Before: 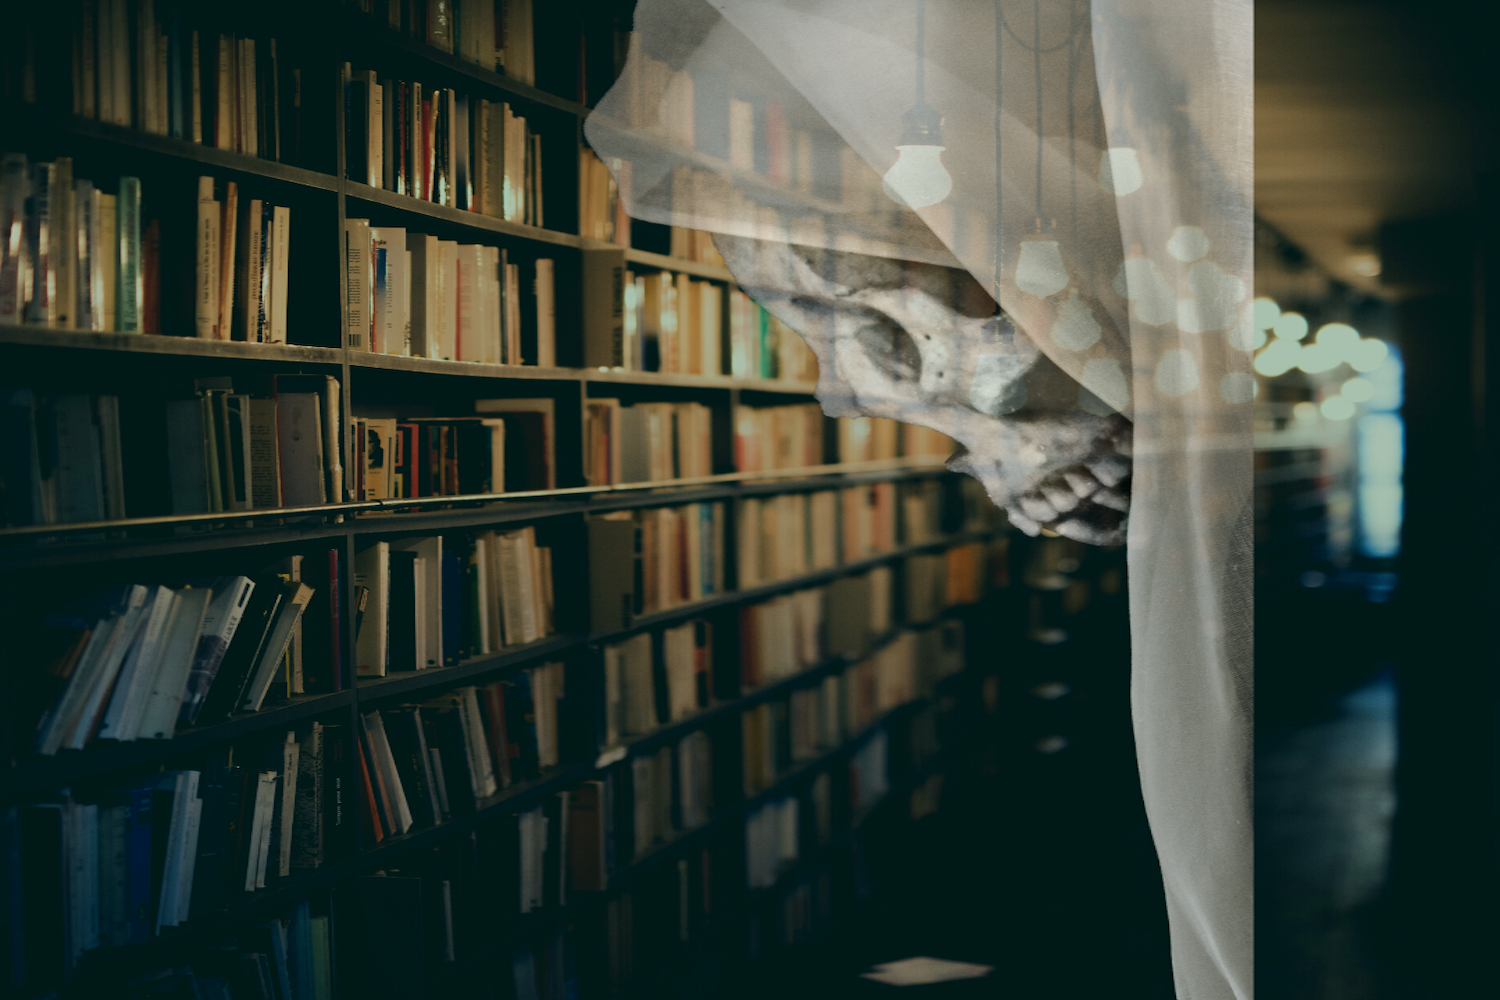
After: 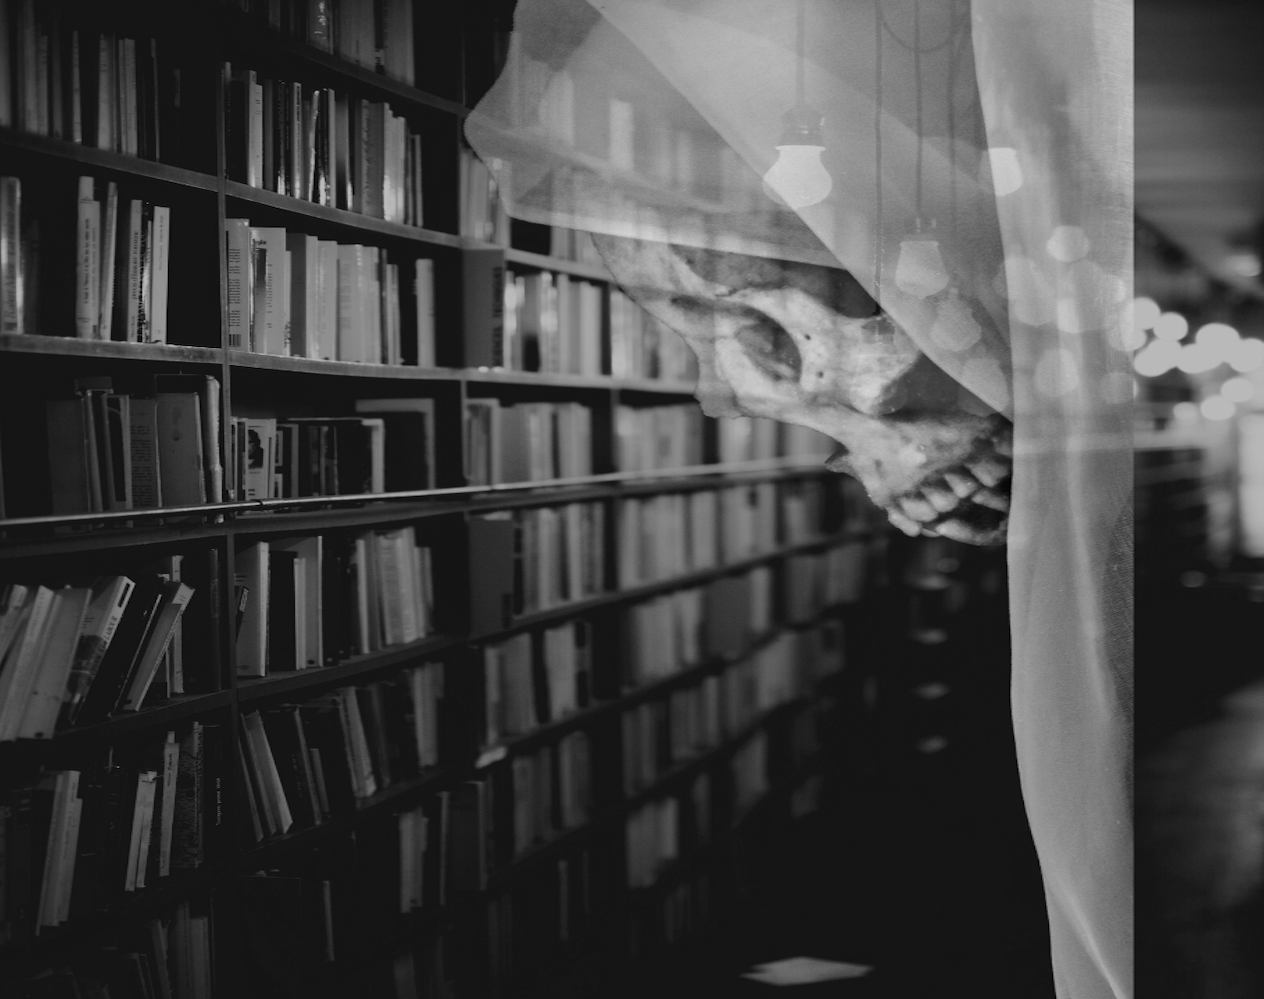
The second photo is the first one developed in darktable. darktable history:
crop: left 8.026%, right 7.374%
monochrome: a -6.99, b 35.61, size 1.4
